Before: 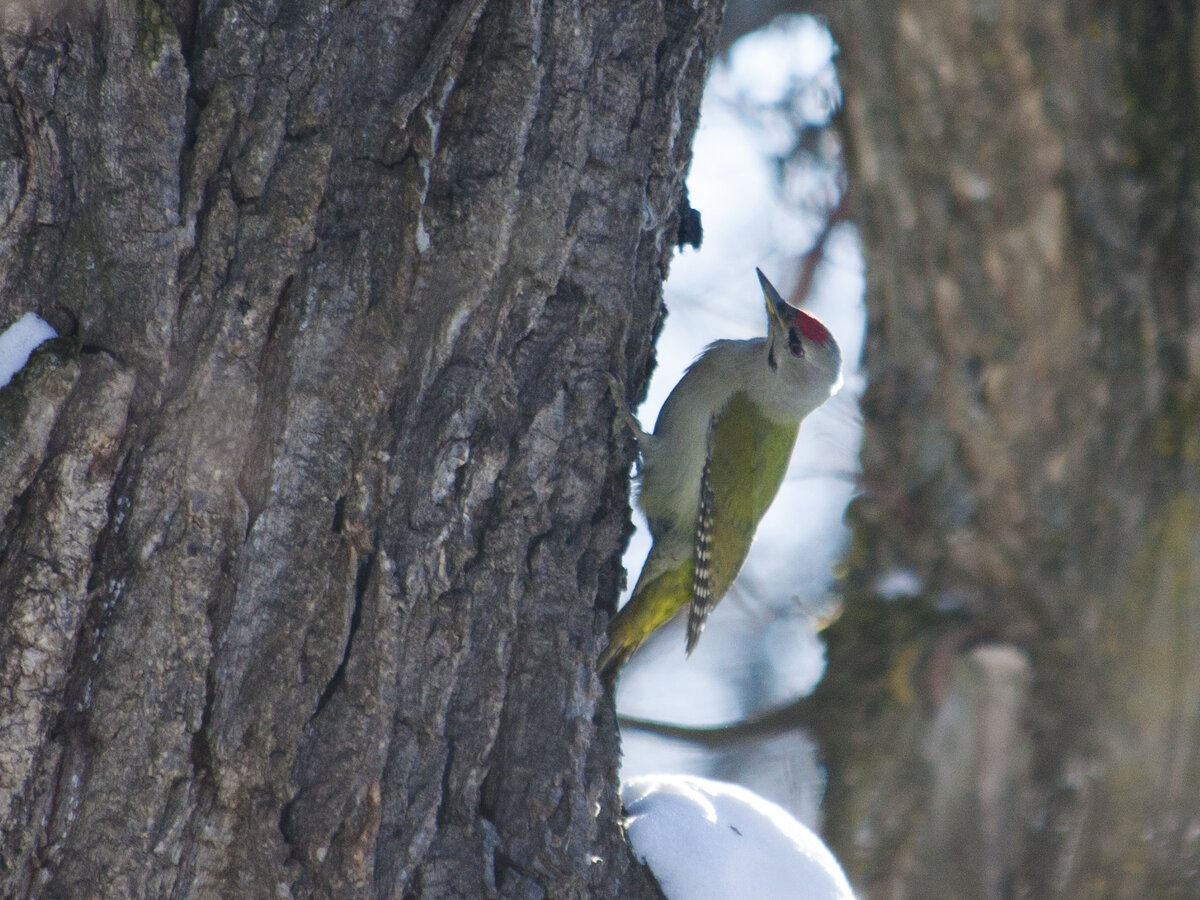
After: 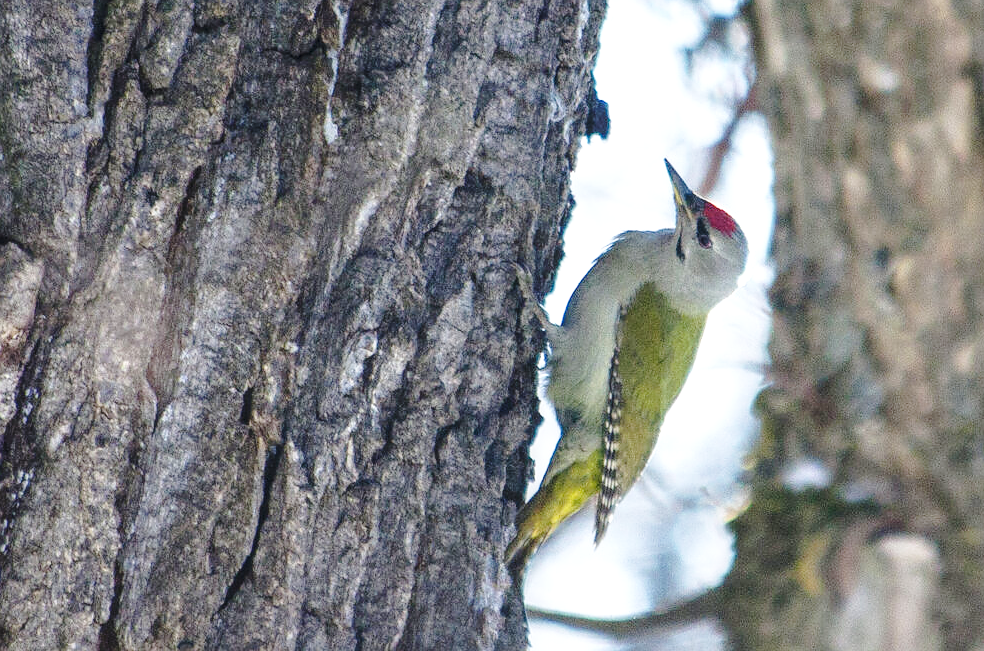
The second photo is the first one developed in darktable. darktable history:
sharpen: radius 0.975, amount 0.614
crop: left 7.749%, top 12.132%, right 10.175%, bottom 15.443%
local contrast: detail 130%
base curve: curves: ch0 [(0, 0) (0.032, 0.037) (0.105, 0.228) (0.435, 0.76) (0.856, 0.983) (1, 1)], preserve colors none
